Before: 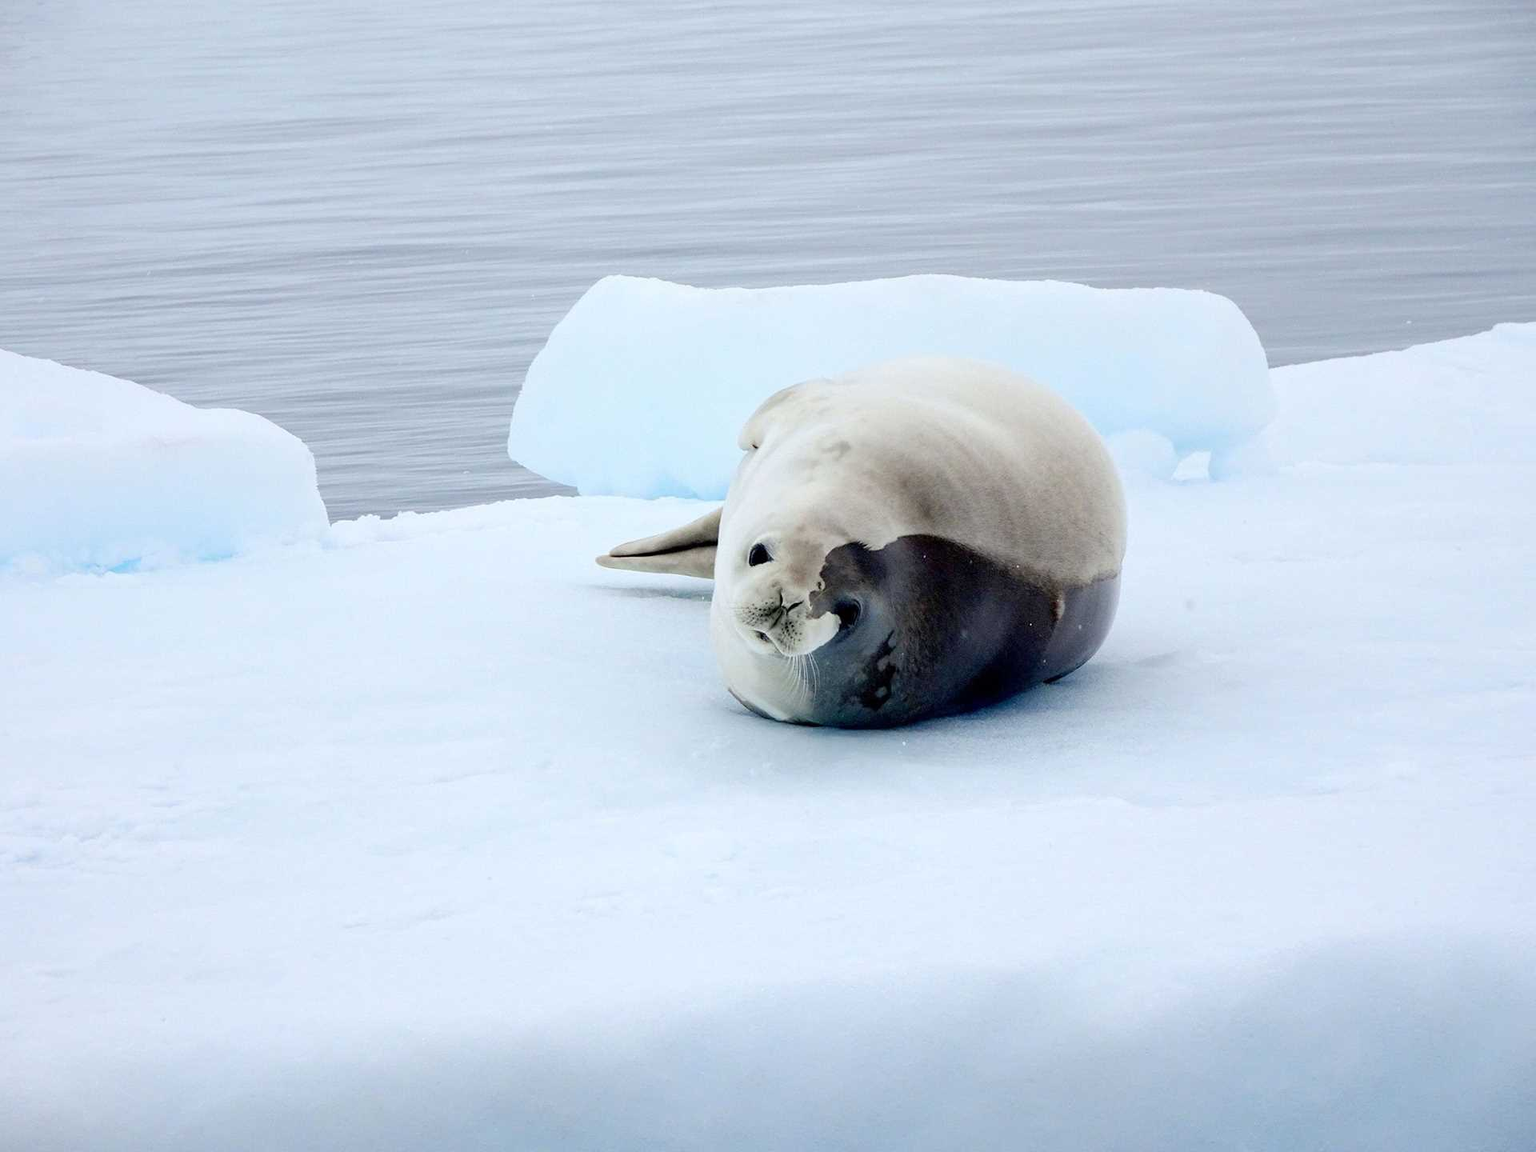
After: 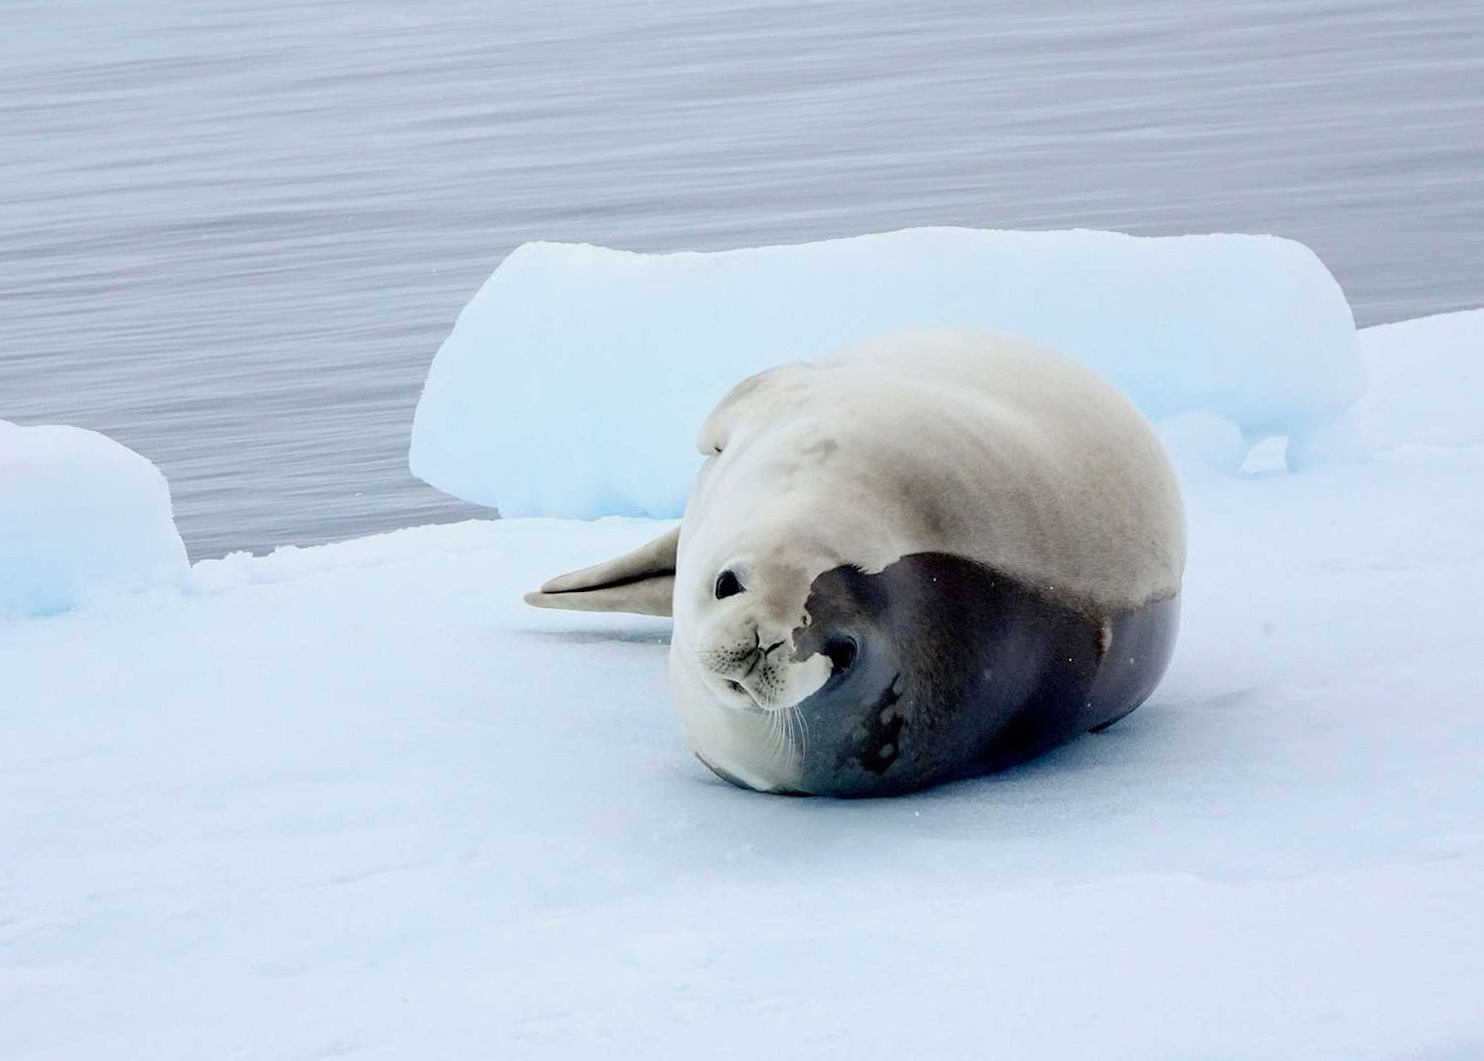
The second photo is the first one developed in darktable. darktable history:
rotate and perspective: rotation -2°, crop left 0.022, crop right 0.978, crop top 0.049, crop bottom 0.951
exposure: exposure -0.116 EV, compensate exposure bias true, compensate highlight preservation false
crop and rotate: left 10.77%, top 5.1%, right 10.41%, bottom 16.76%
